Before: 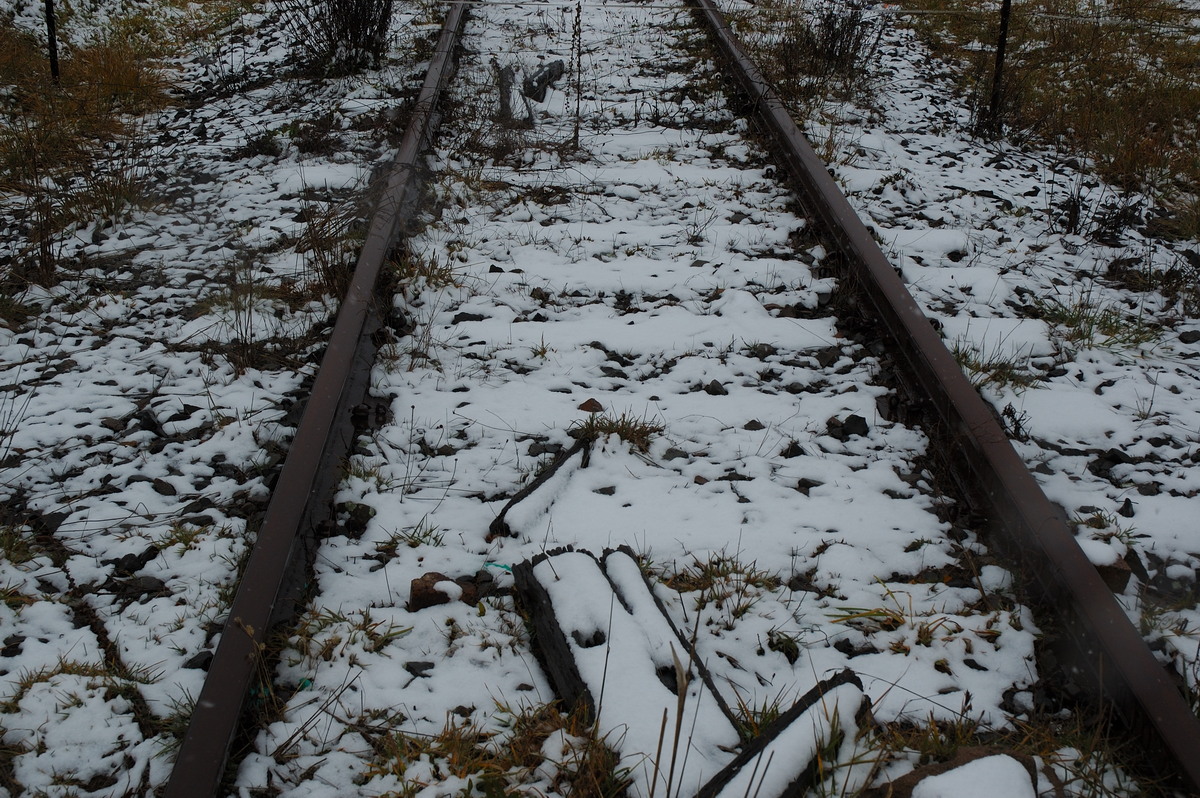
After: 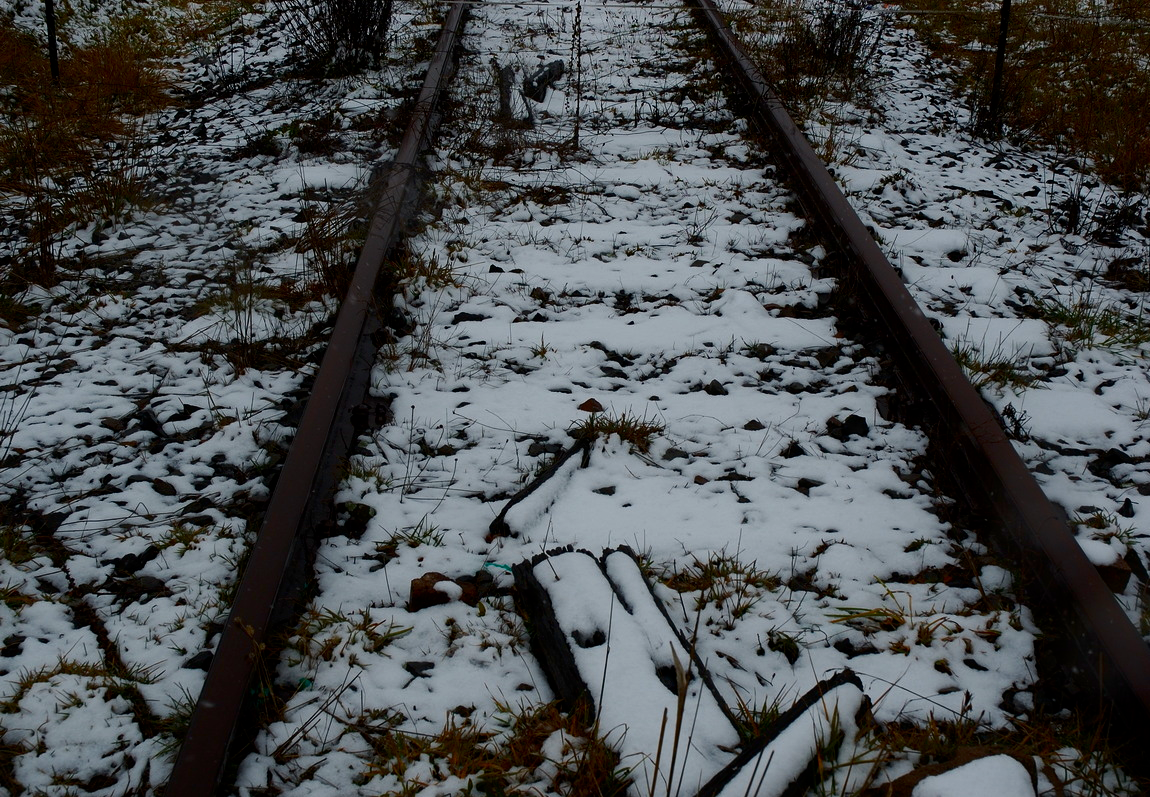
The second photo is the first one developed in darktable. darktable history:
crop: right 4.126%, bottom 0.031%
contrast brightness saturation: contrast 0.12, brightness -0.12, saturation 0.2
